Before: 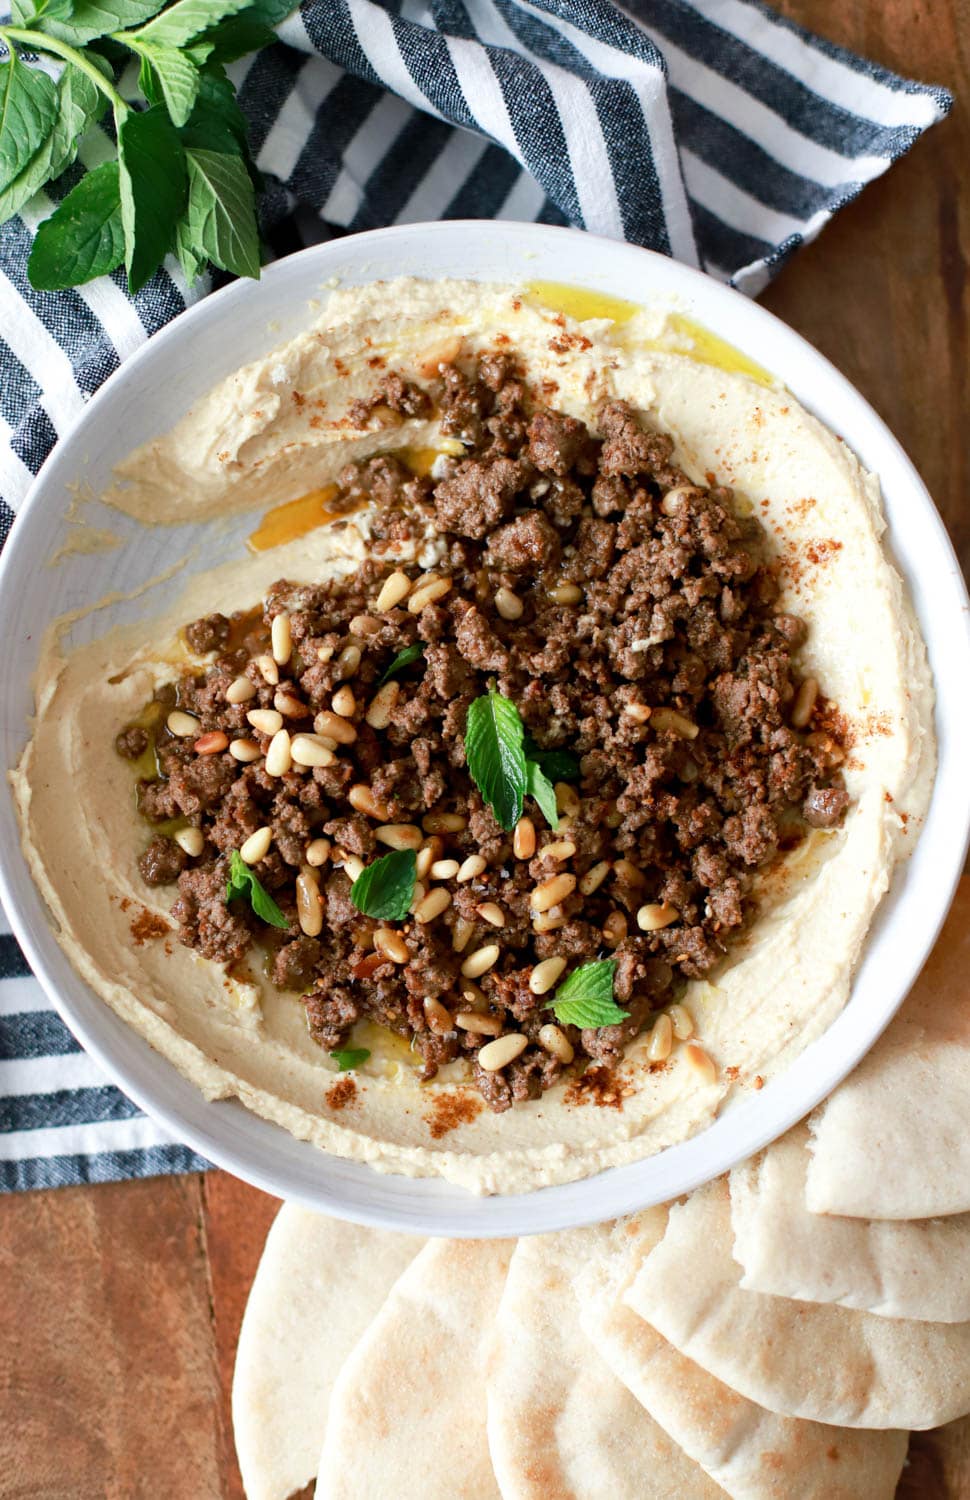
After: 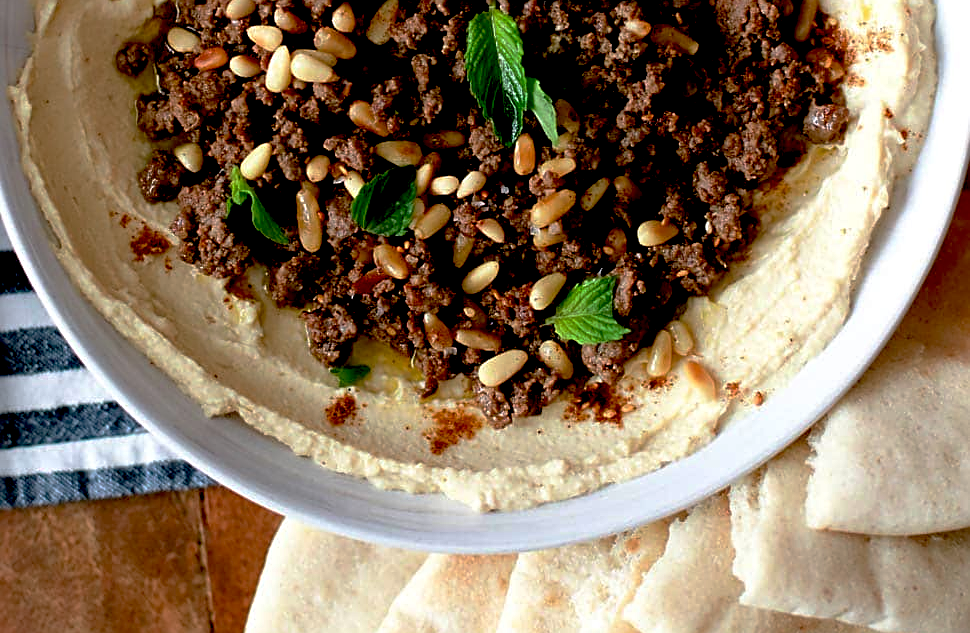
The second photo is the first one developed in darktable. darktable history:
exposure: black level correction 0.048, exposure 0.013 EV, compensate highlight preservation false
base curve: curves: ch0 [(0, 0) (0.595, 0.418) (1, 1)], exposure shift 0.01, preserve colors none
sharpen: on, module defaults
crop: top 45.613%, bottom 12.127%
